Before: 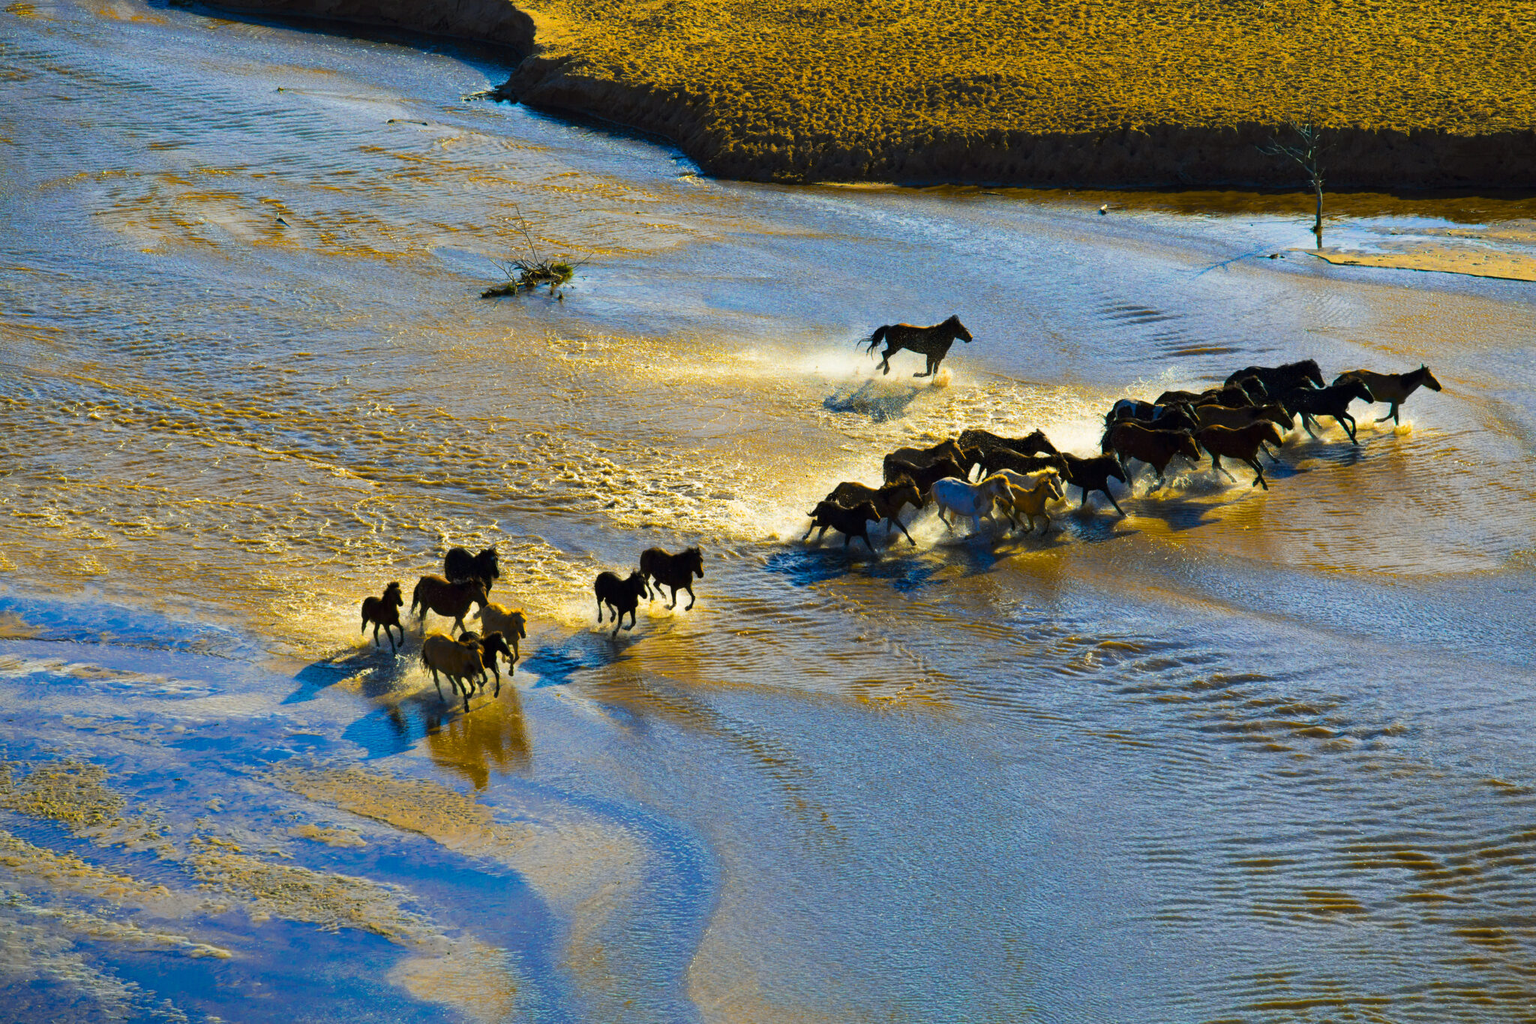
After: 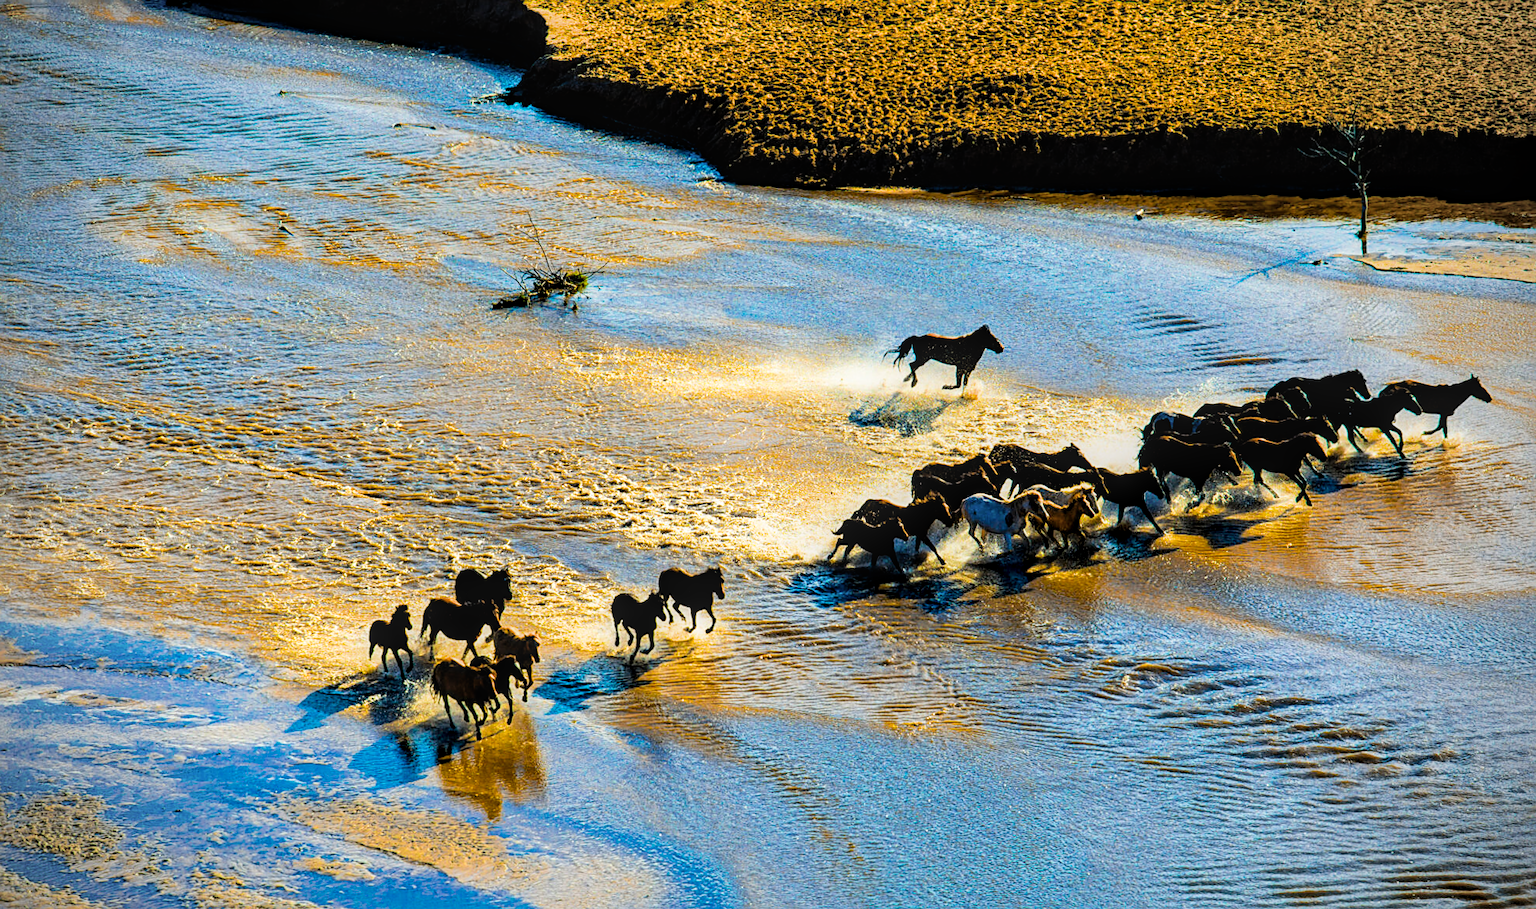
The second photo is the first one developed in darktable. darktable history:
crop and rotate: angle 0.2°, left 0.275%, right 3.127%, bottom 14.18%
filmic rgb: black relative exposure -5 EV, white relative exposure 3.5 EV, hardness 3.19, contrast 1.2, highlights saturation mix -30%
sharpen: on, module defaults
vignetting: fall-off start 79.88%
exposure: exposure 0.574 EV, compensate highlight preservation false
local contrast: on, module defaults
